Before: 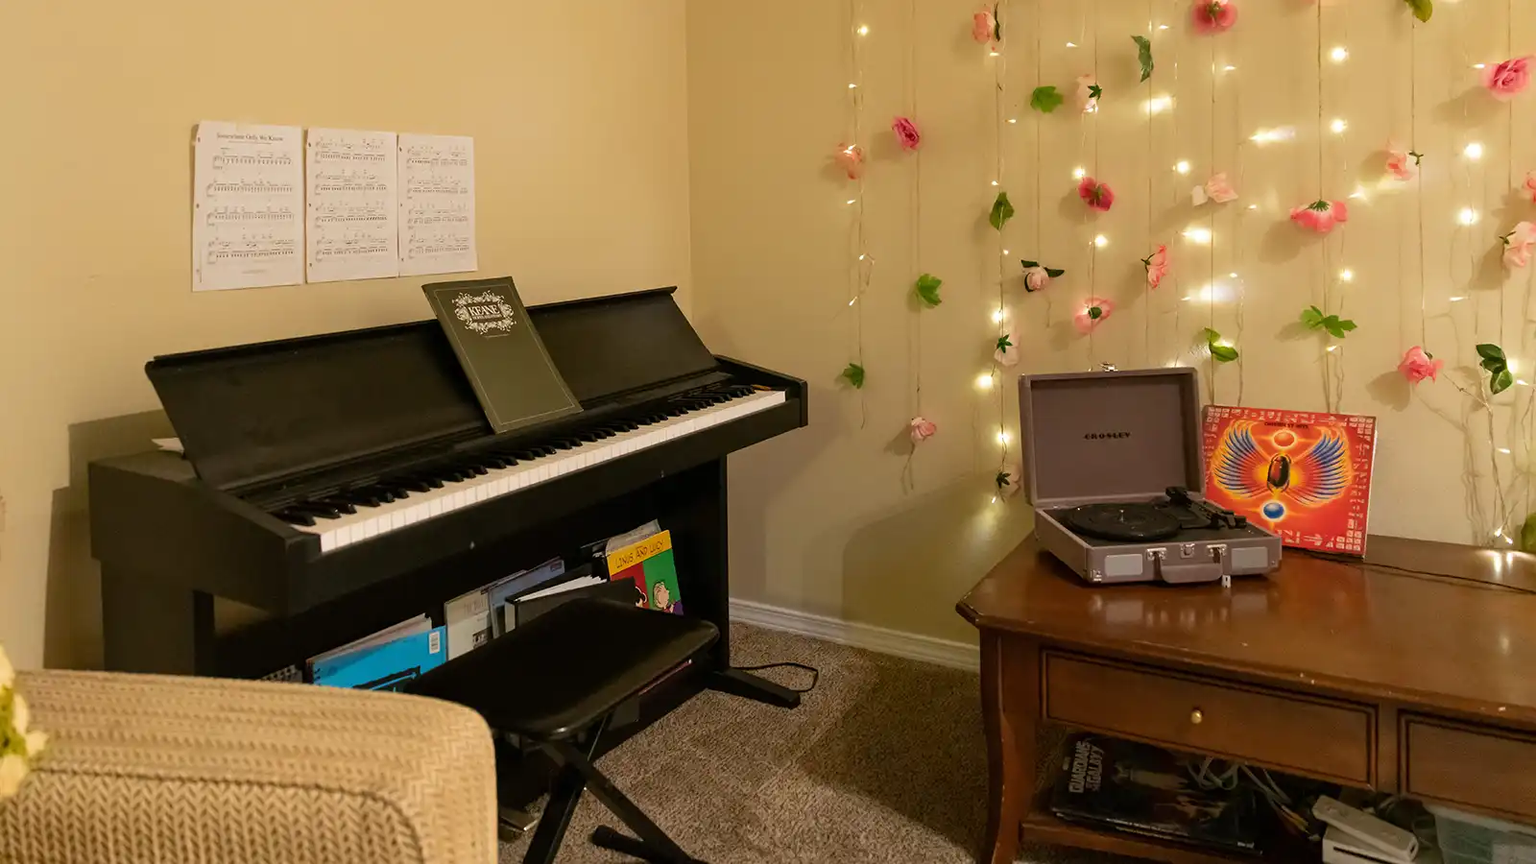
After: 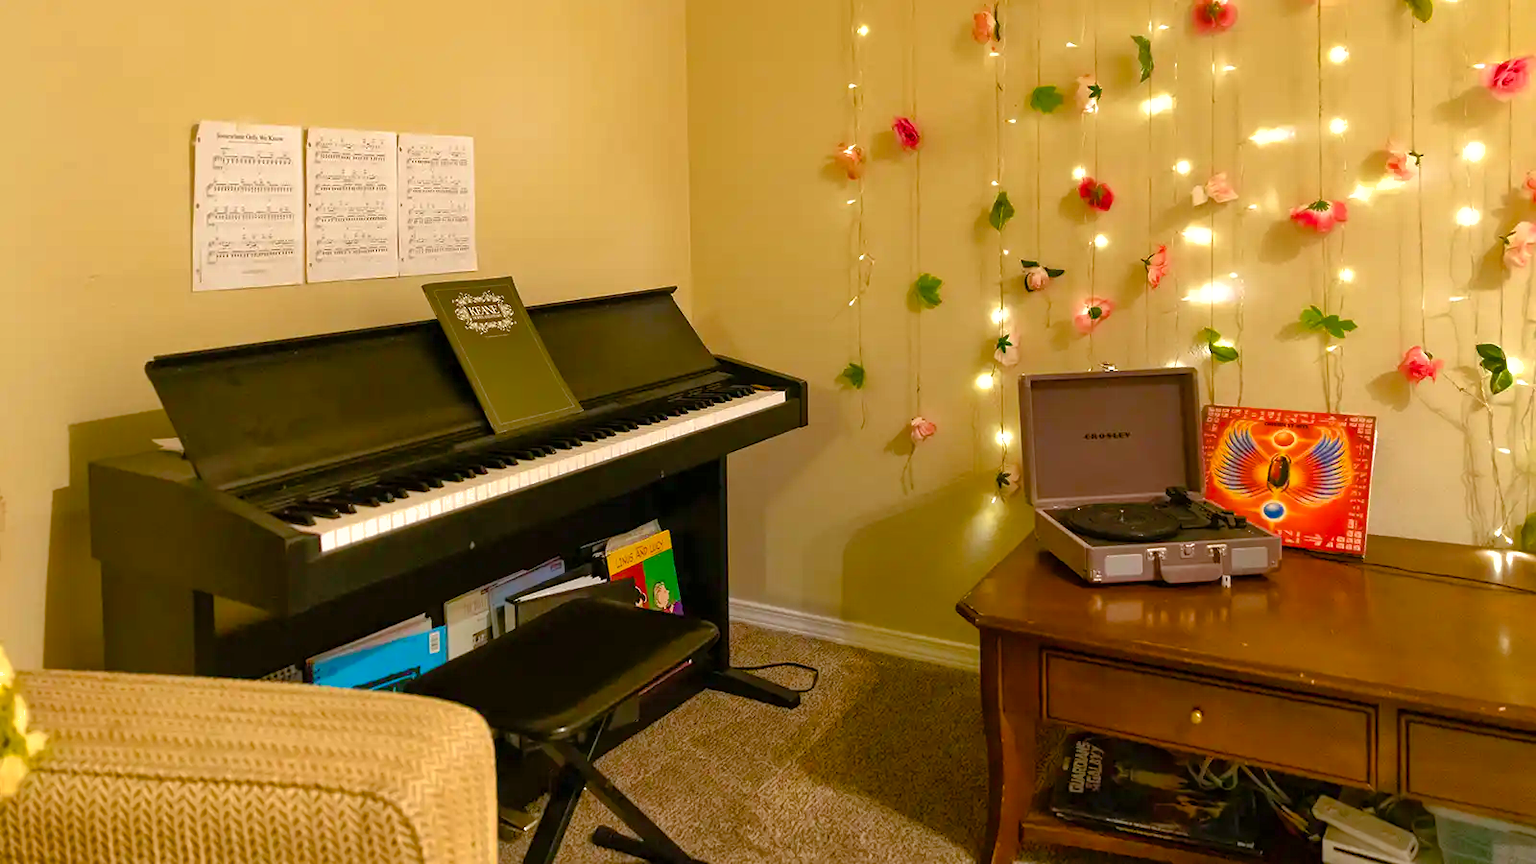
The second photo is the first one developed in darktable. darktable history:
color balance rgb: highlights gain › luminance 10.293%, perceptual saturation grading › global saturation 20%, perceptual saturation grading › highlights -25.74%, perceptual saturation grading › shadows 49.385%, perceptual brilliance grading › global brilliance 10.08%, global vibrance 14.529%
shadows and highlights: on, module defaults
